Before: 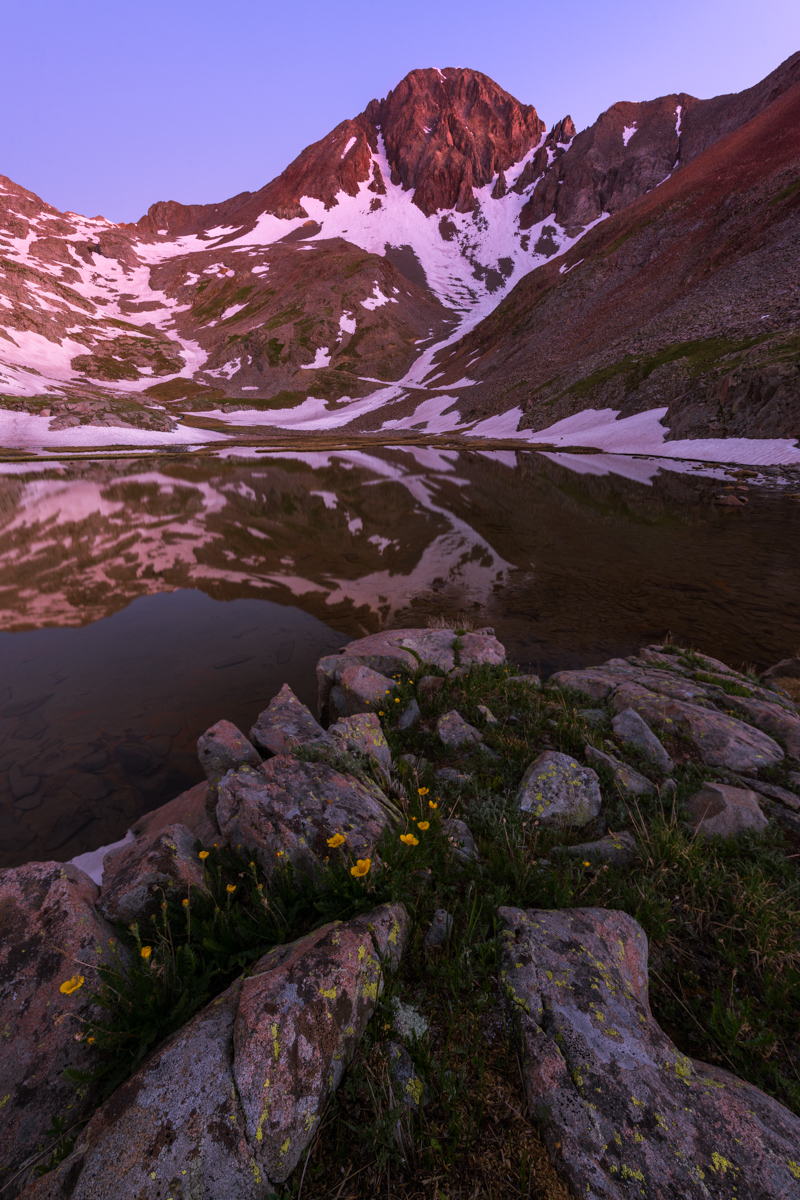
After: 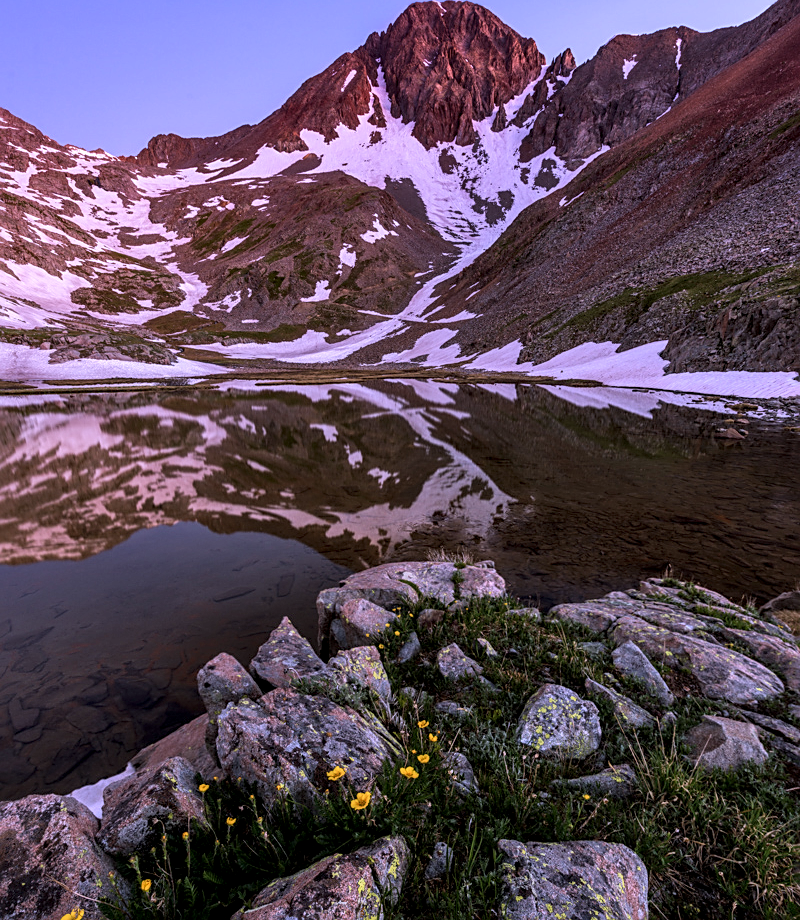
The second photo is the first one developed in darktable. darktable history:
crop: top 5.667%, bottom 17.637%
shadows and highlights: soften with gaussian
white balance: red 0.924, blue 1.095
sharpen: on, module defaults
local contrast: detail 150%
